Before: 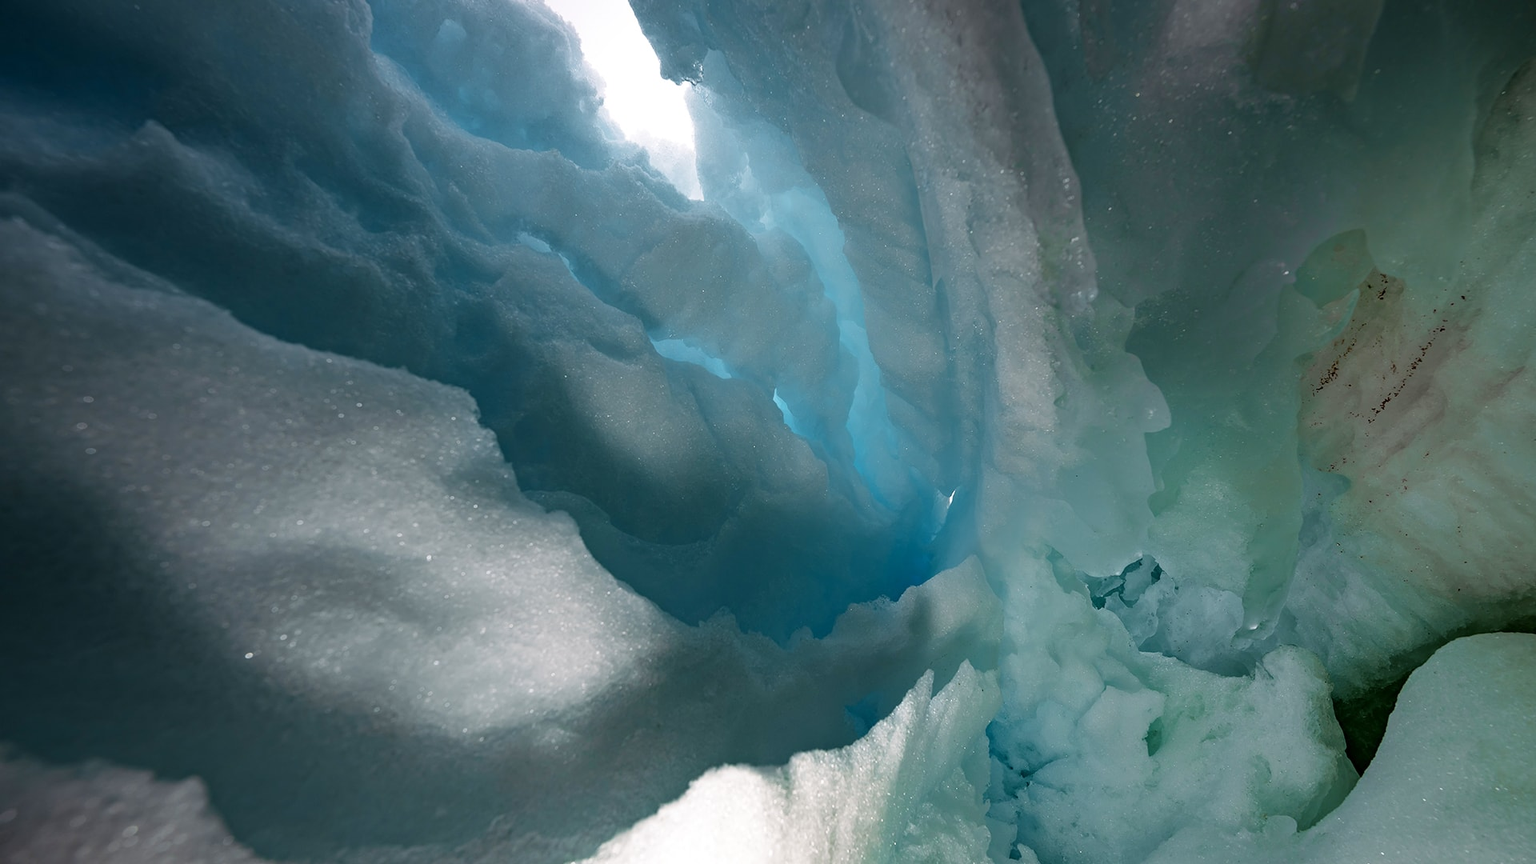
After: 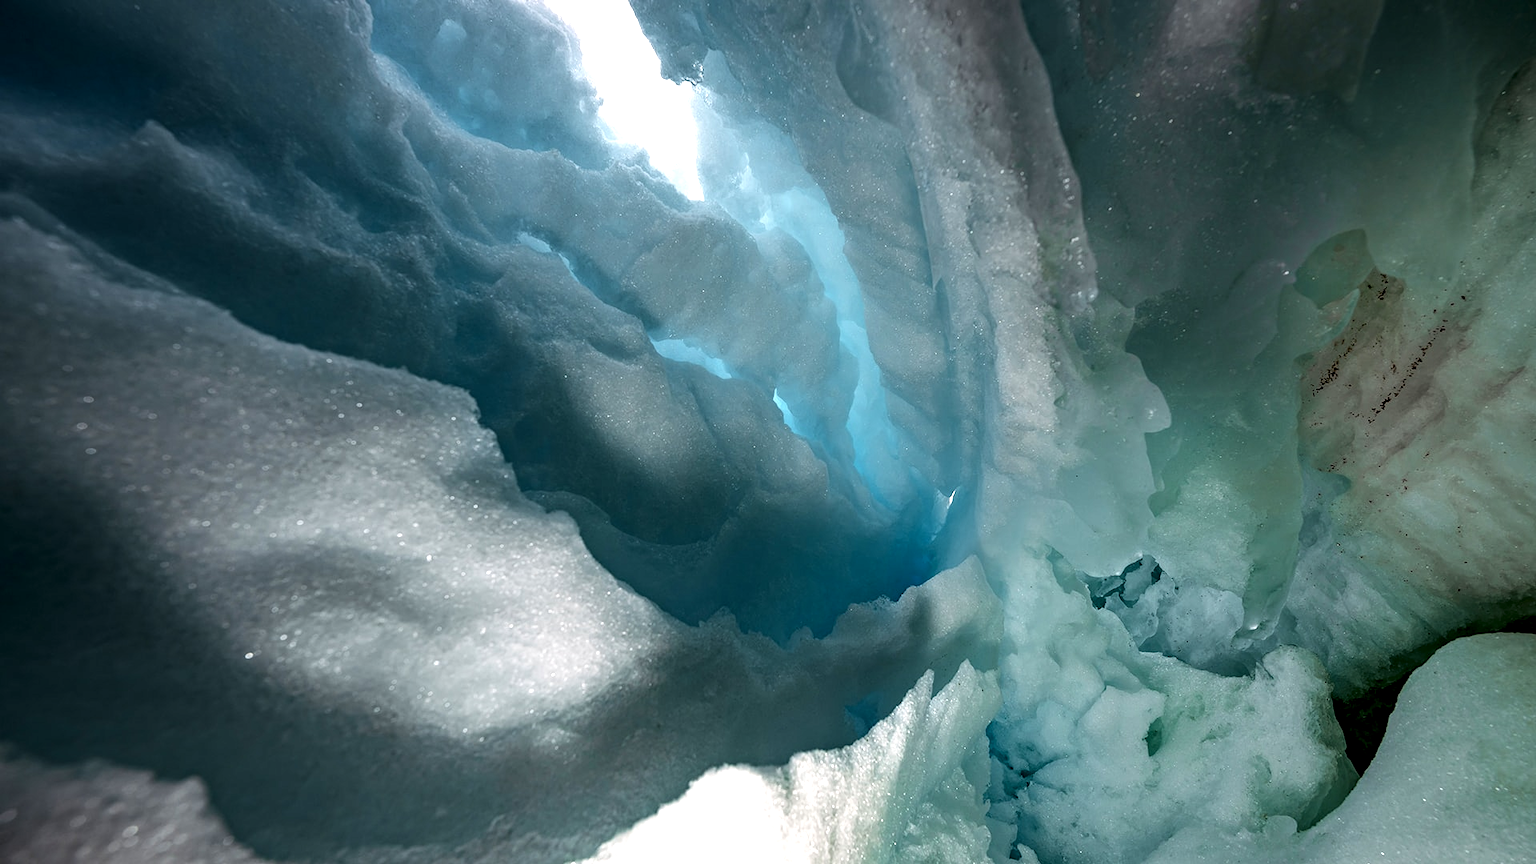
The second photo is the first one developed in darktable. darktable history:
tone equalizer: -8 EV -0.417 EV, -7 EV -0.389 EV, -6 EV -0.333 EV, -5 EV -0.222 EV, -3 EV 0.222 EV, -2 EV 0.333 EV, -1 EV 0.389 EV, +0 EV 0.417 EV, edges refinement/feathering 500, mask exposure compensation -1.57 EV, preserve details no
local contrast: detail 140%
